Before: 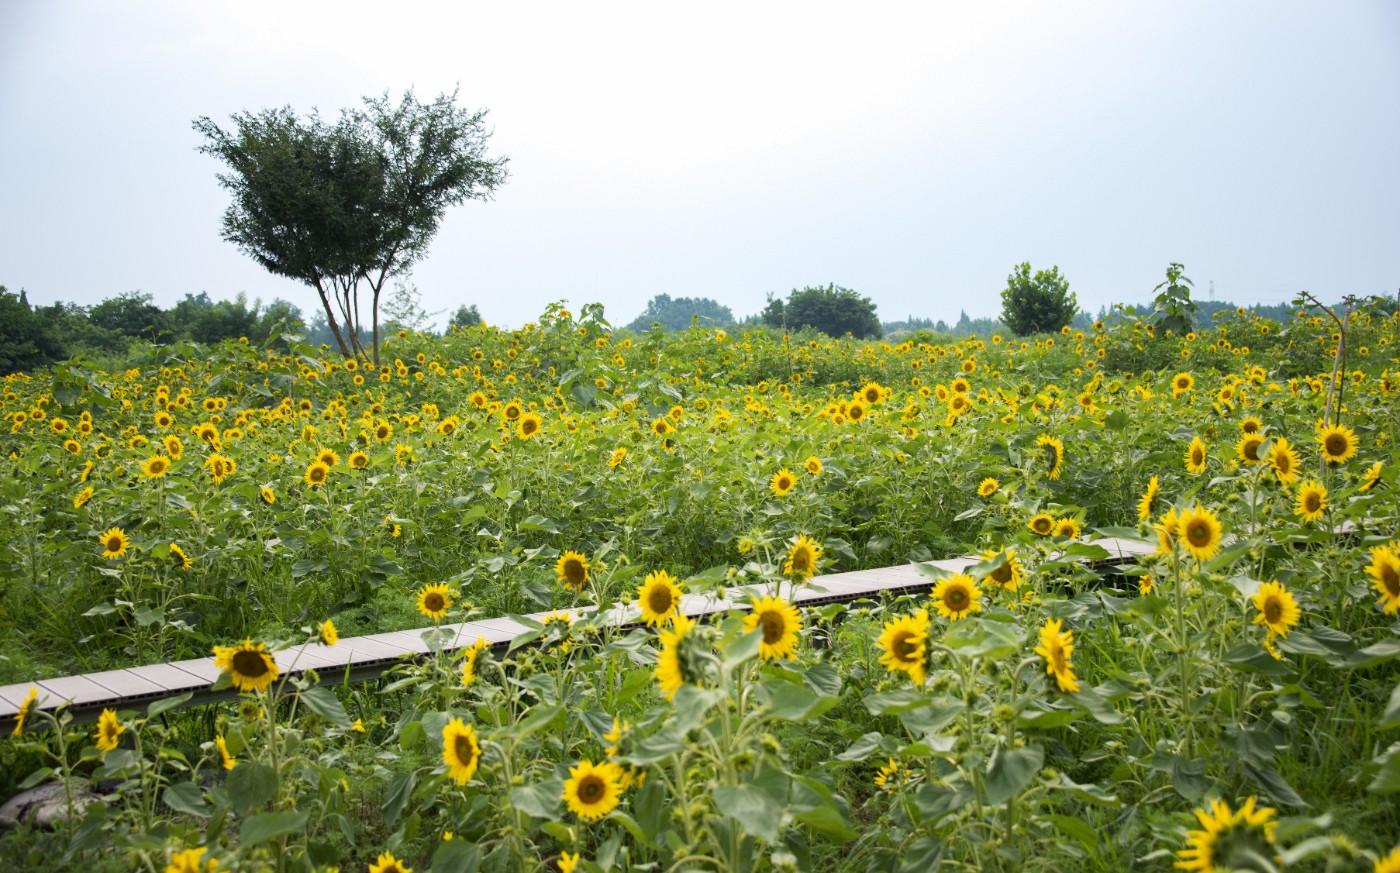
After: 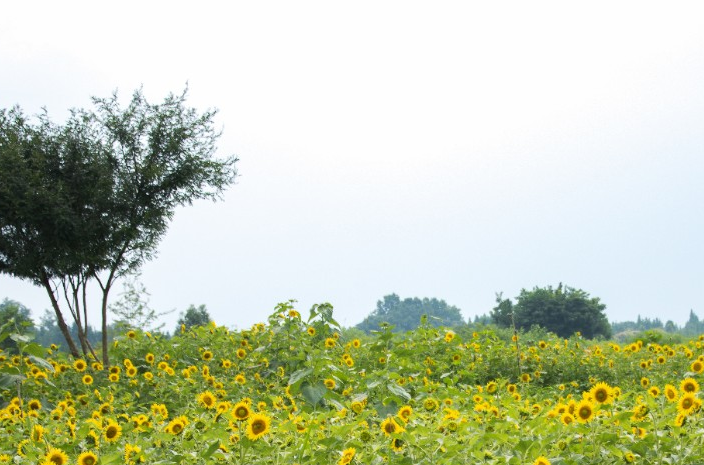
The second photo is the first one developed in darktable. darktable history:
crop: left 19.413%, right 30.263%, bottom 46.7%
